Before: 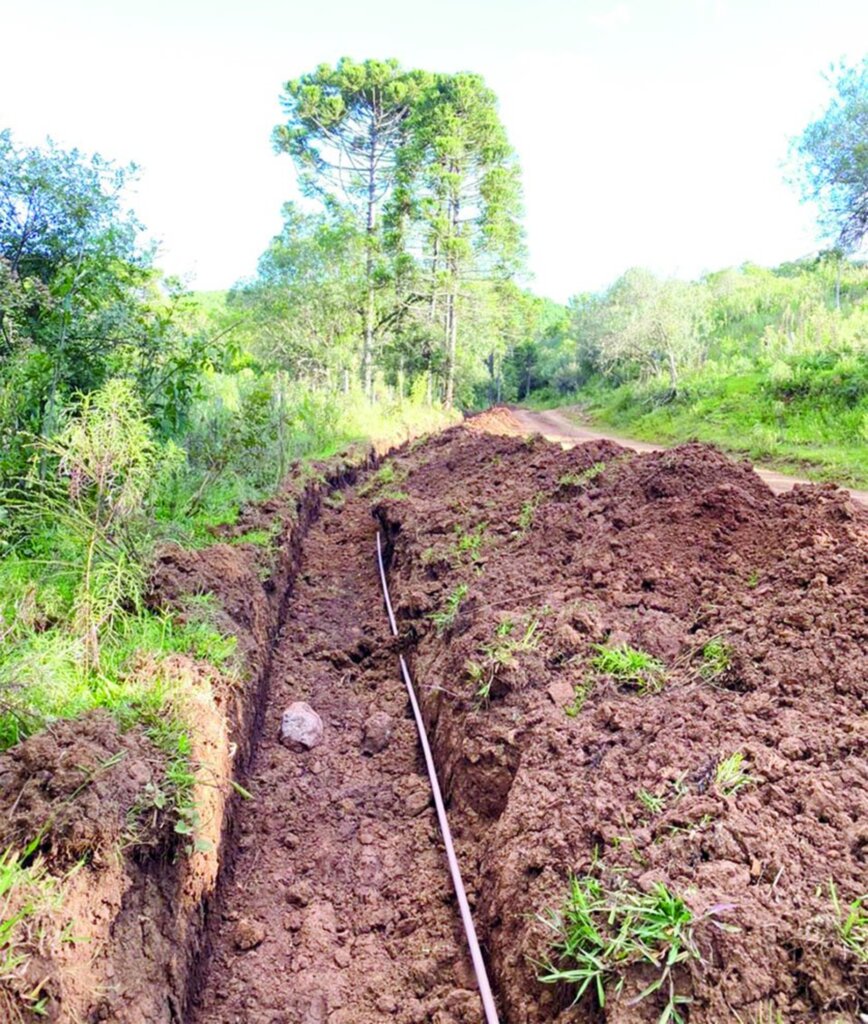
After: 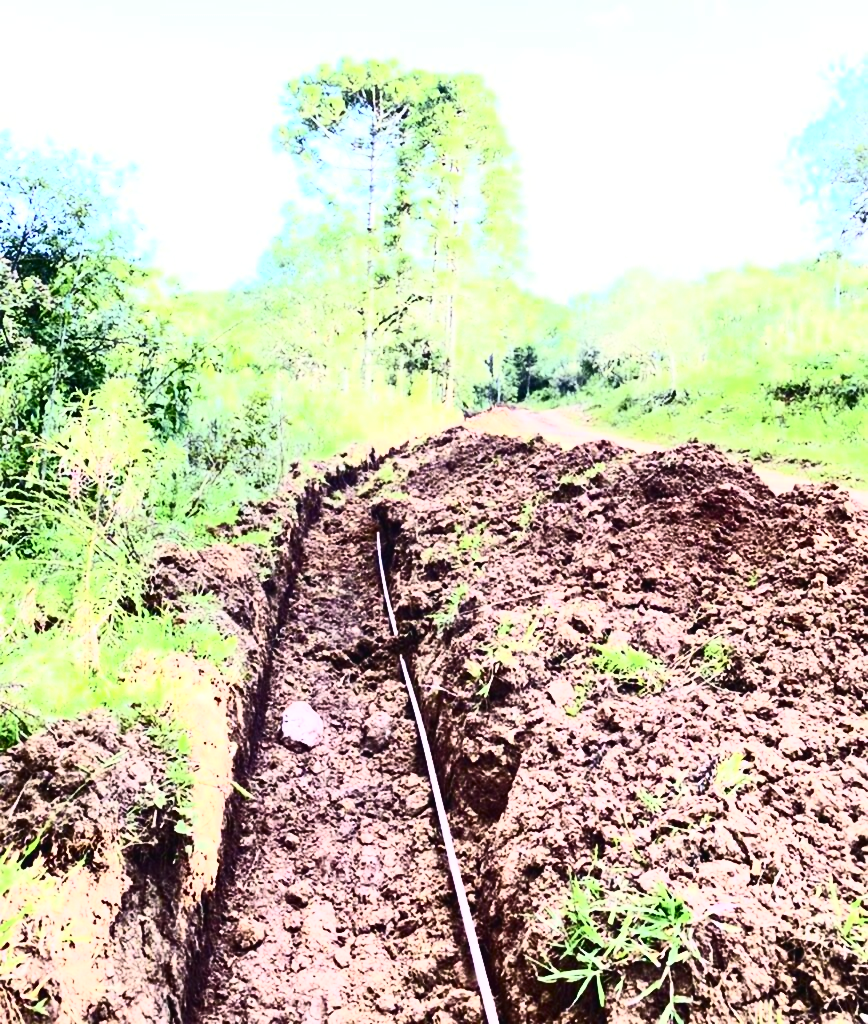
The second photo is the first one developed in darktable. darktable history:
exposure: black level correction -0.008, exposure 0.067 EV, compensate highlight preservation false
contrast brightness saturation: contrast 0.93, brightness 0.2
